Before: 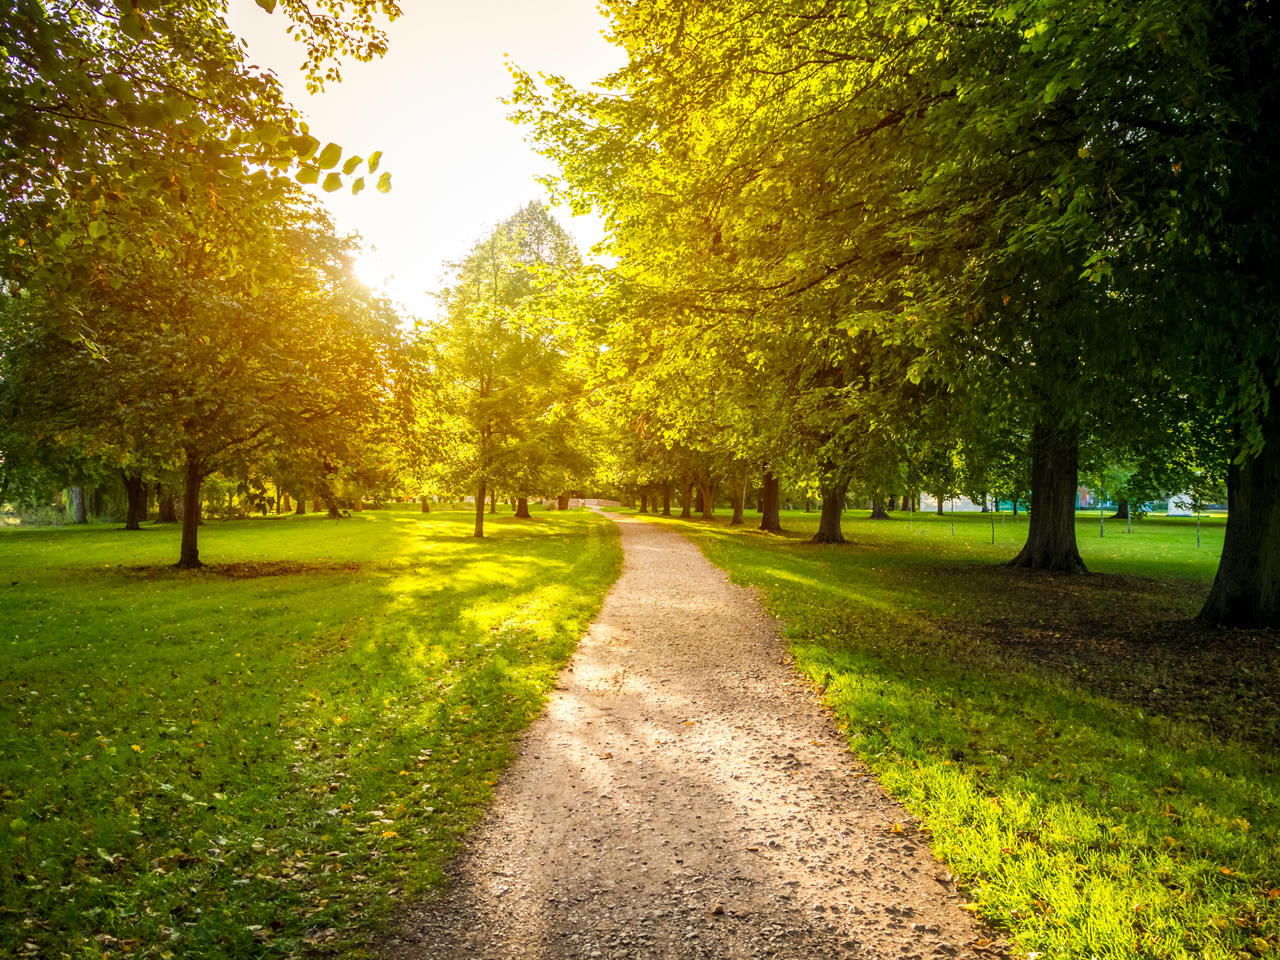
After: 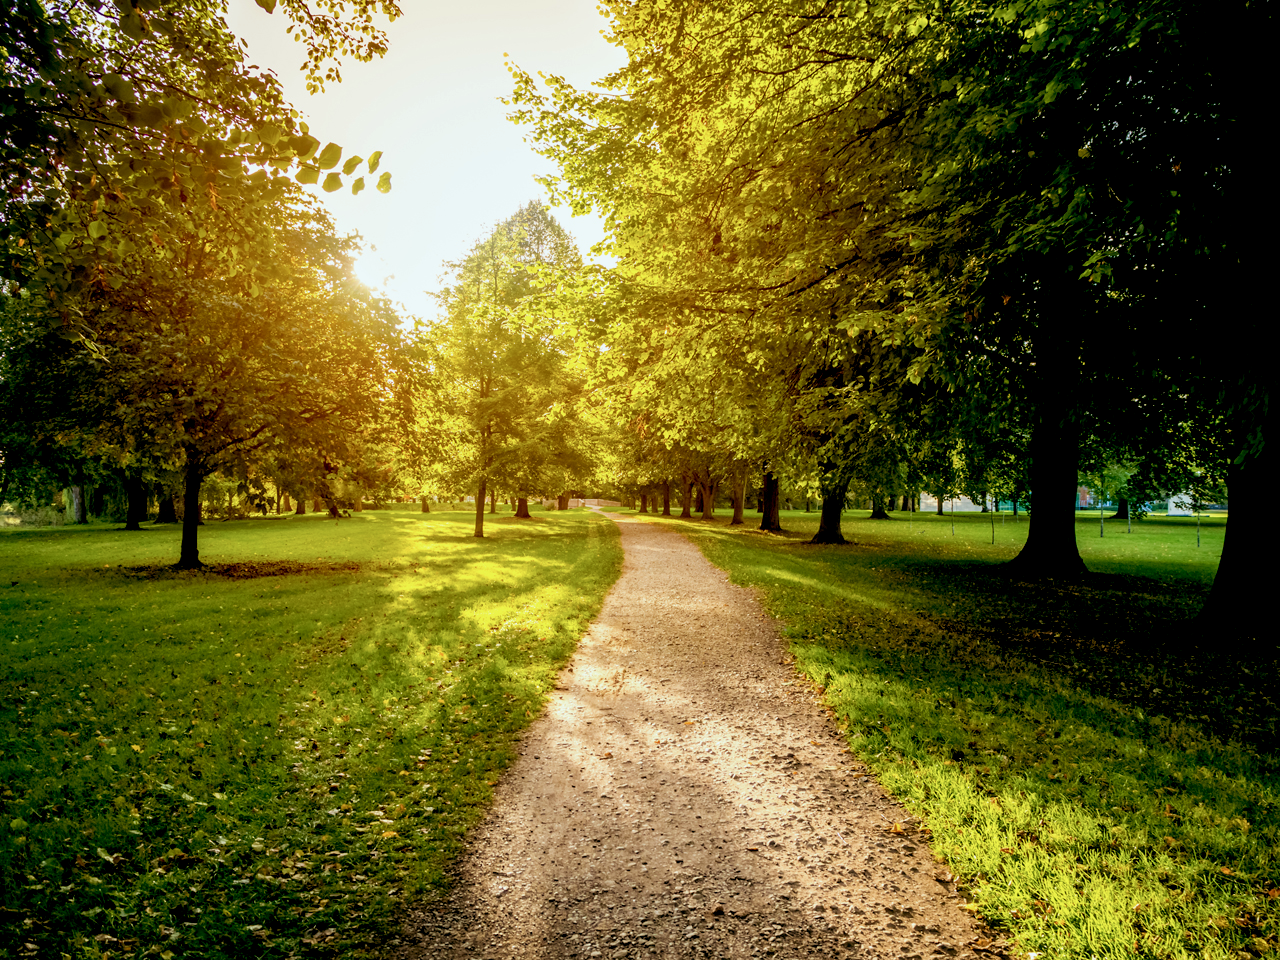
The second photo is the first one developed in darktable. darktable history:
exposure: black level correction 0.029, exposure -0.073 EV, compensate highlight preservation false
color balance: lift [1, 0.994, 1.002, 1.006], gamma [0.957, 1.081, 1.016, 0.919], gain [0.97, 0.972, 1.01, 1.028], input saturation 91.06%, output saturation 79.8%
color balance rgb: perceptual saturation grading › global saturation 20%, global vibrance 10%
